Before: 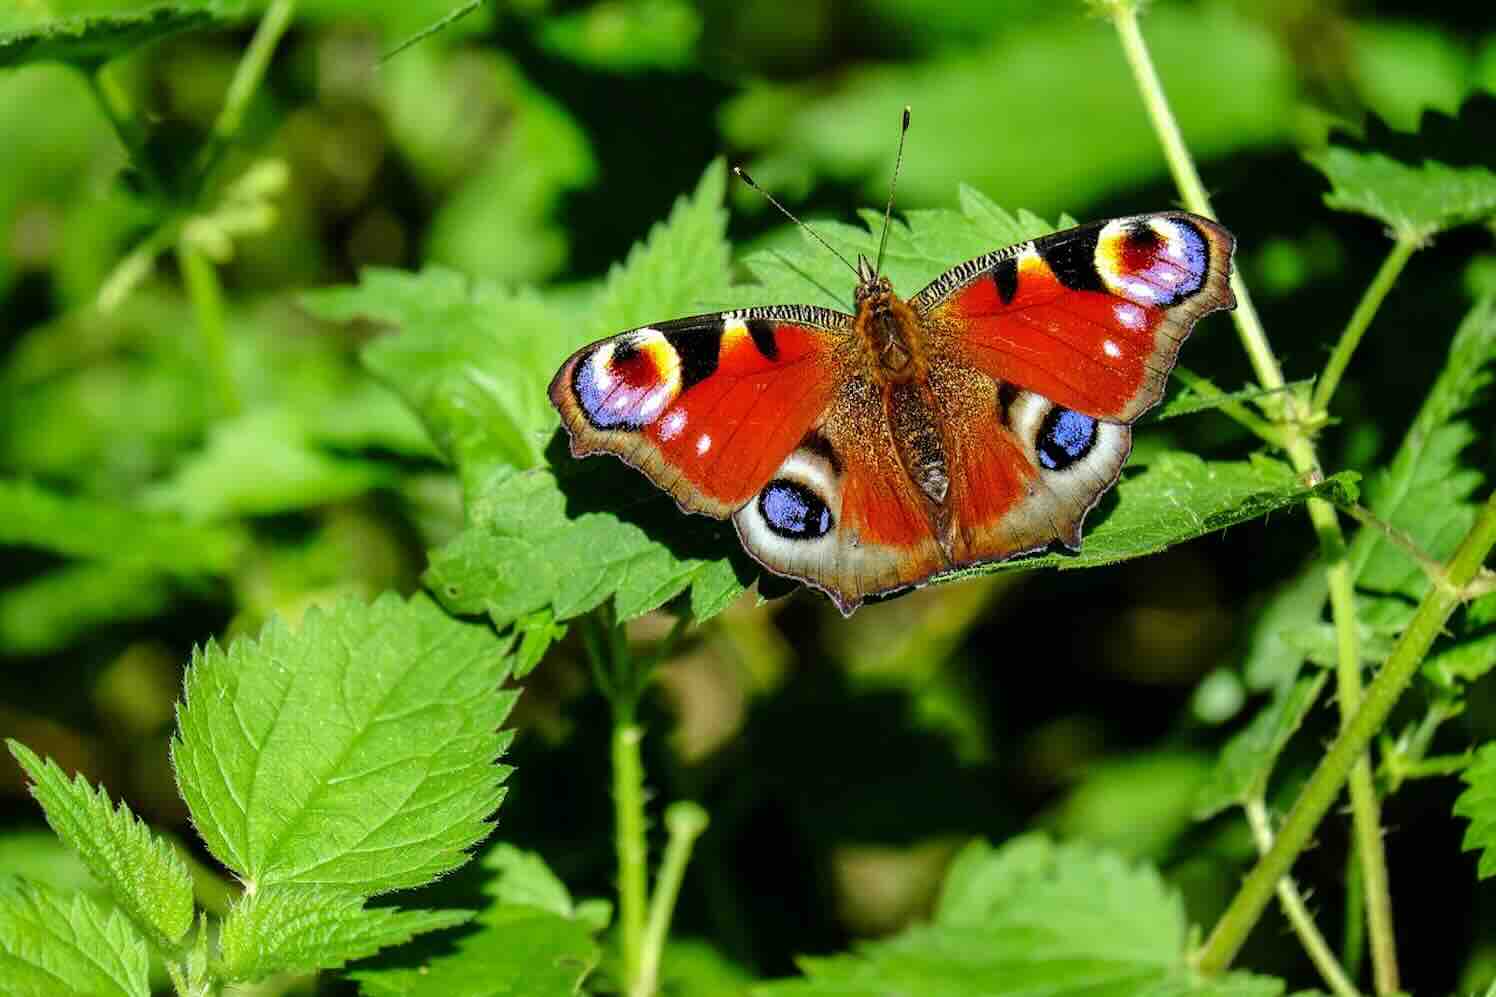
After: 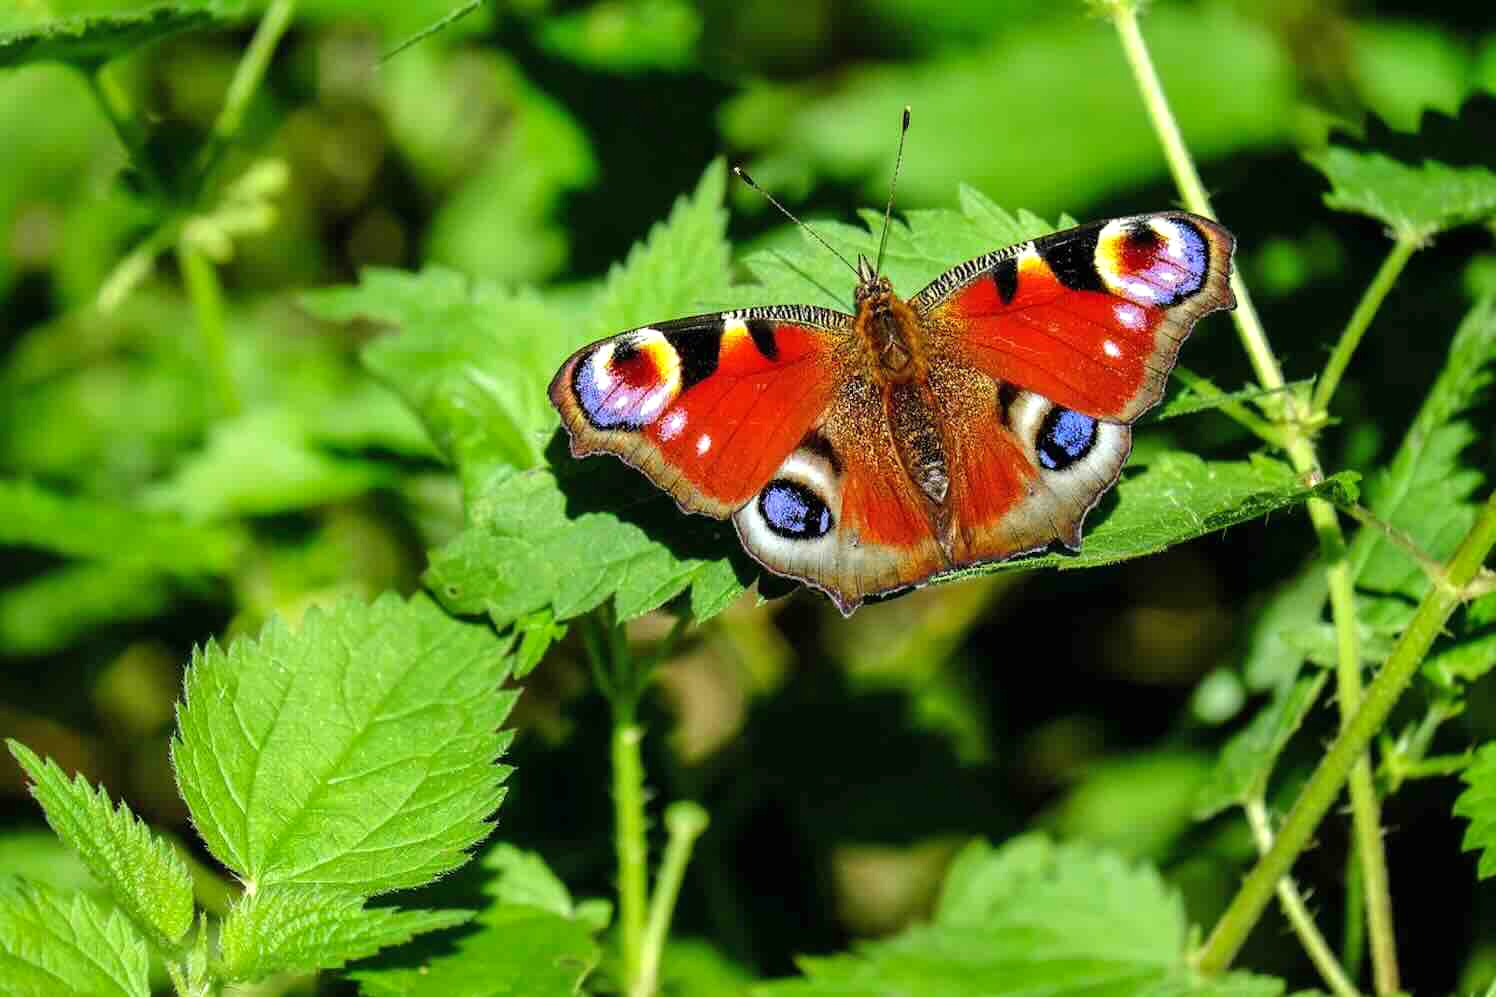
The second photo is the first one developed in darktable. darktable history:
exposure: exposure 0.2 EV, compensate highlight preservation false
shadows and highlights: shadows 25, highlights -25
